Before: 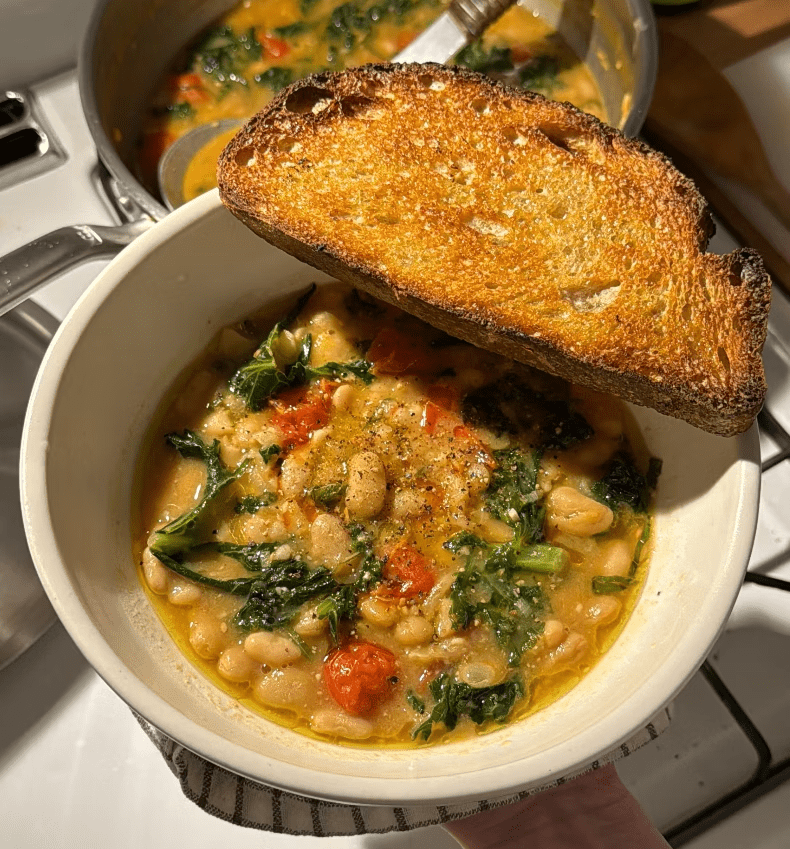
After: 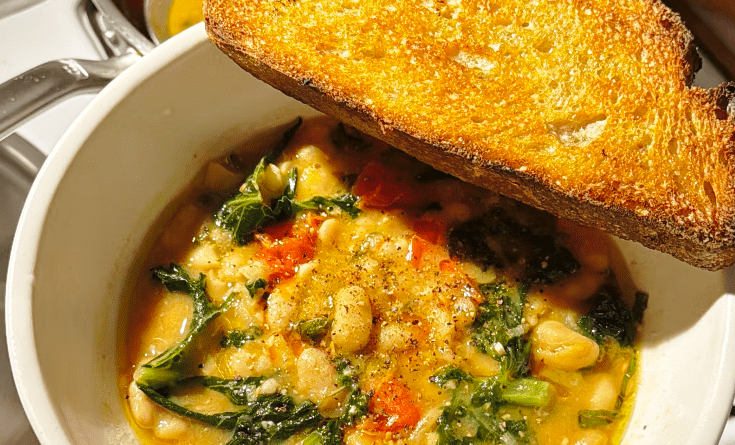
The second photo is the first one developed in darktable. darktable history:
base curve: curves: ch0 [(0, 0) (0.028, 0.03) (0.121, 0.232) (0.46, 0.748) (0.859, 0.968) (1, 1)], preserve colors none
crop: left 1.788%, top 19.556%, right 5.116%, bottom 27.921%
shadows and highlights: on, module defaults
